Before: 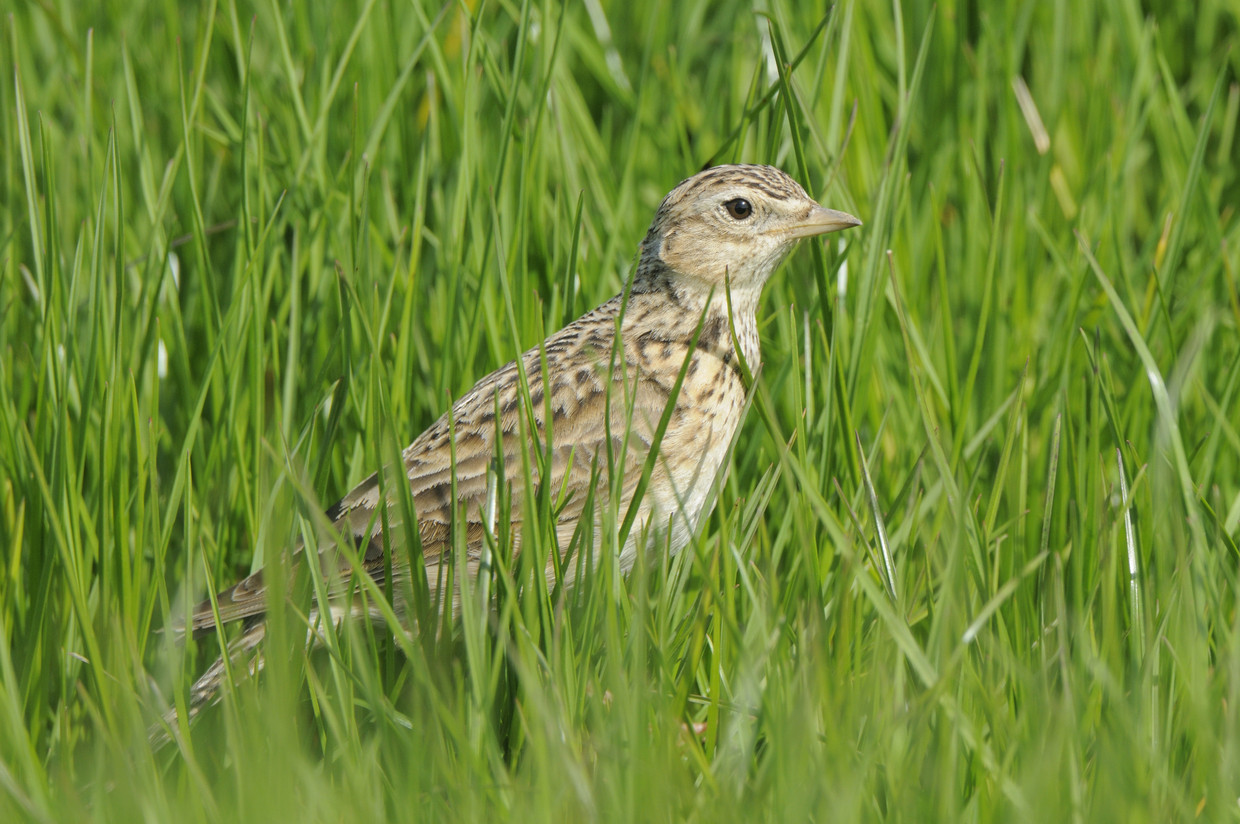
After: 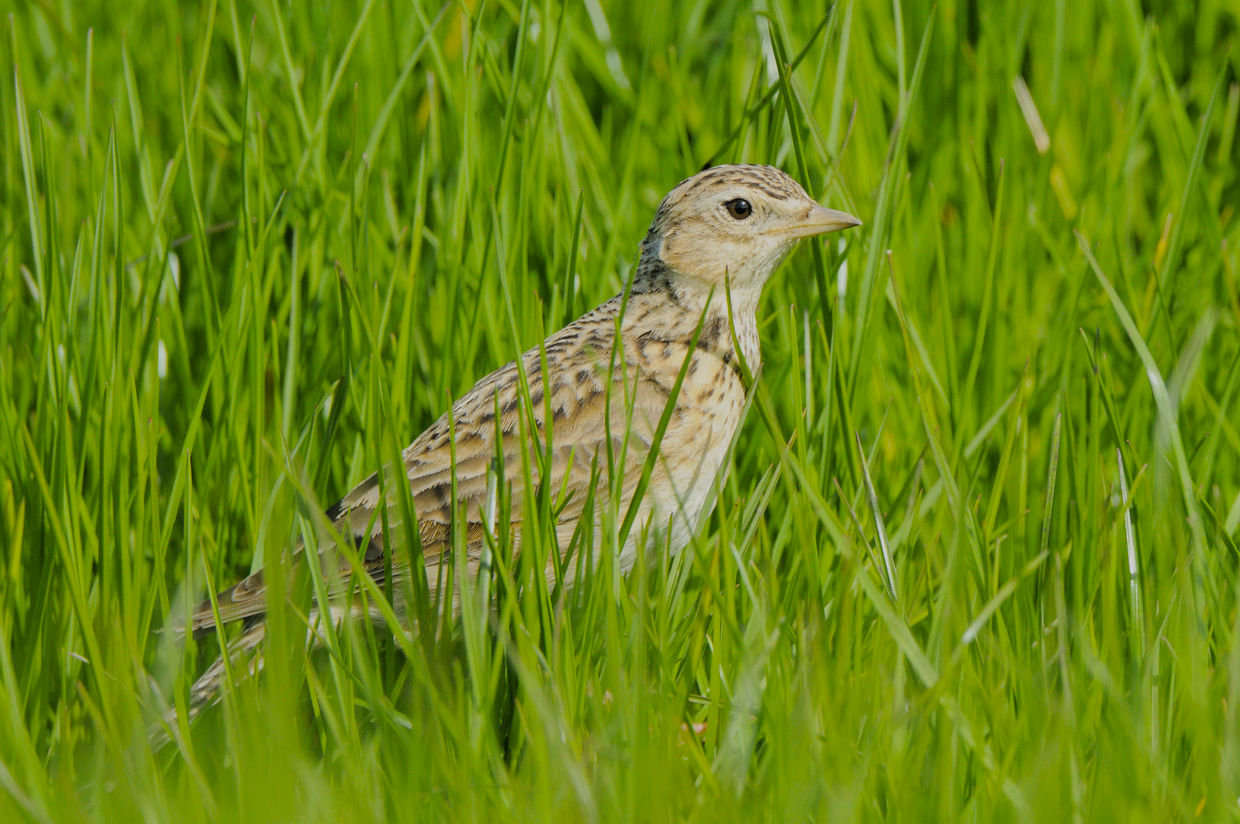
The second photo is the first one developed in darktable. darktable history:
filmic rgb: black relative exposure -7.32 EV, white relative exposure 5.09 EV, hardness 3.2
color balance rgb: perceptual saturation grading › global saturation 20%, global vibrance 20%
